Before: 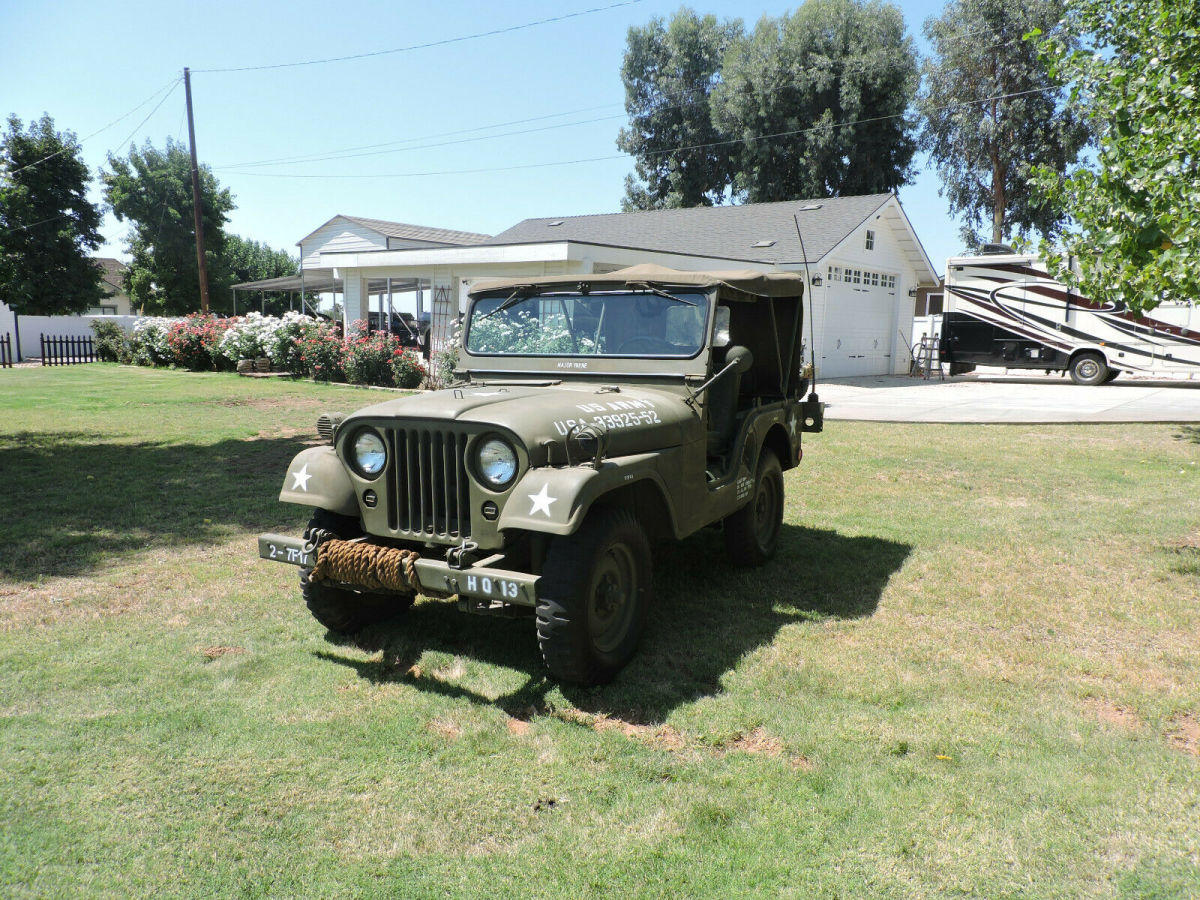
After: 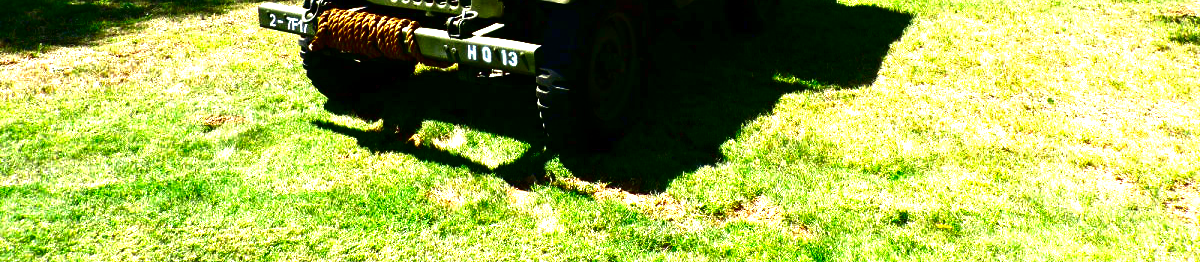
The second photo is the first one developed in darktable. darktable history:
exposure: black level correction 0, exposure 1.199 EV, compensate highlight preservation false
crop and rotate: top 59.056%, bottom 11.771%
color correction: highlights a* -5.77, highlights b* 10.7
contrast brightness saturation: brightness -0.981, saturation 0.997
